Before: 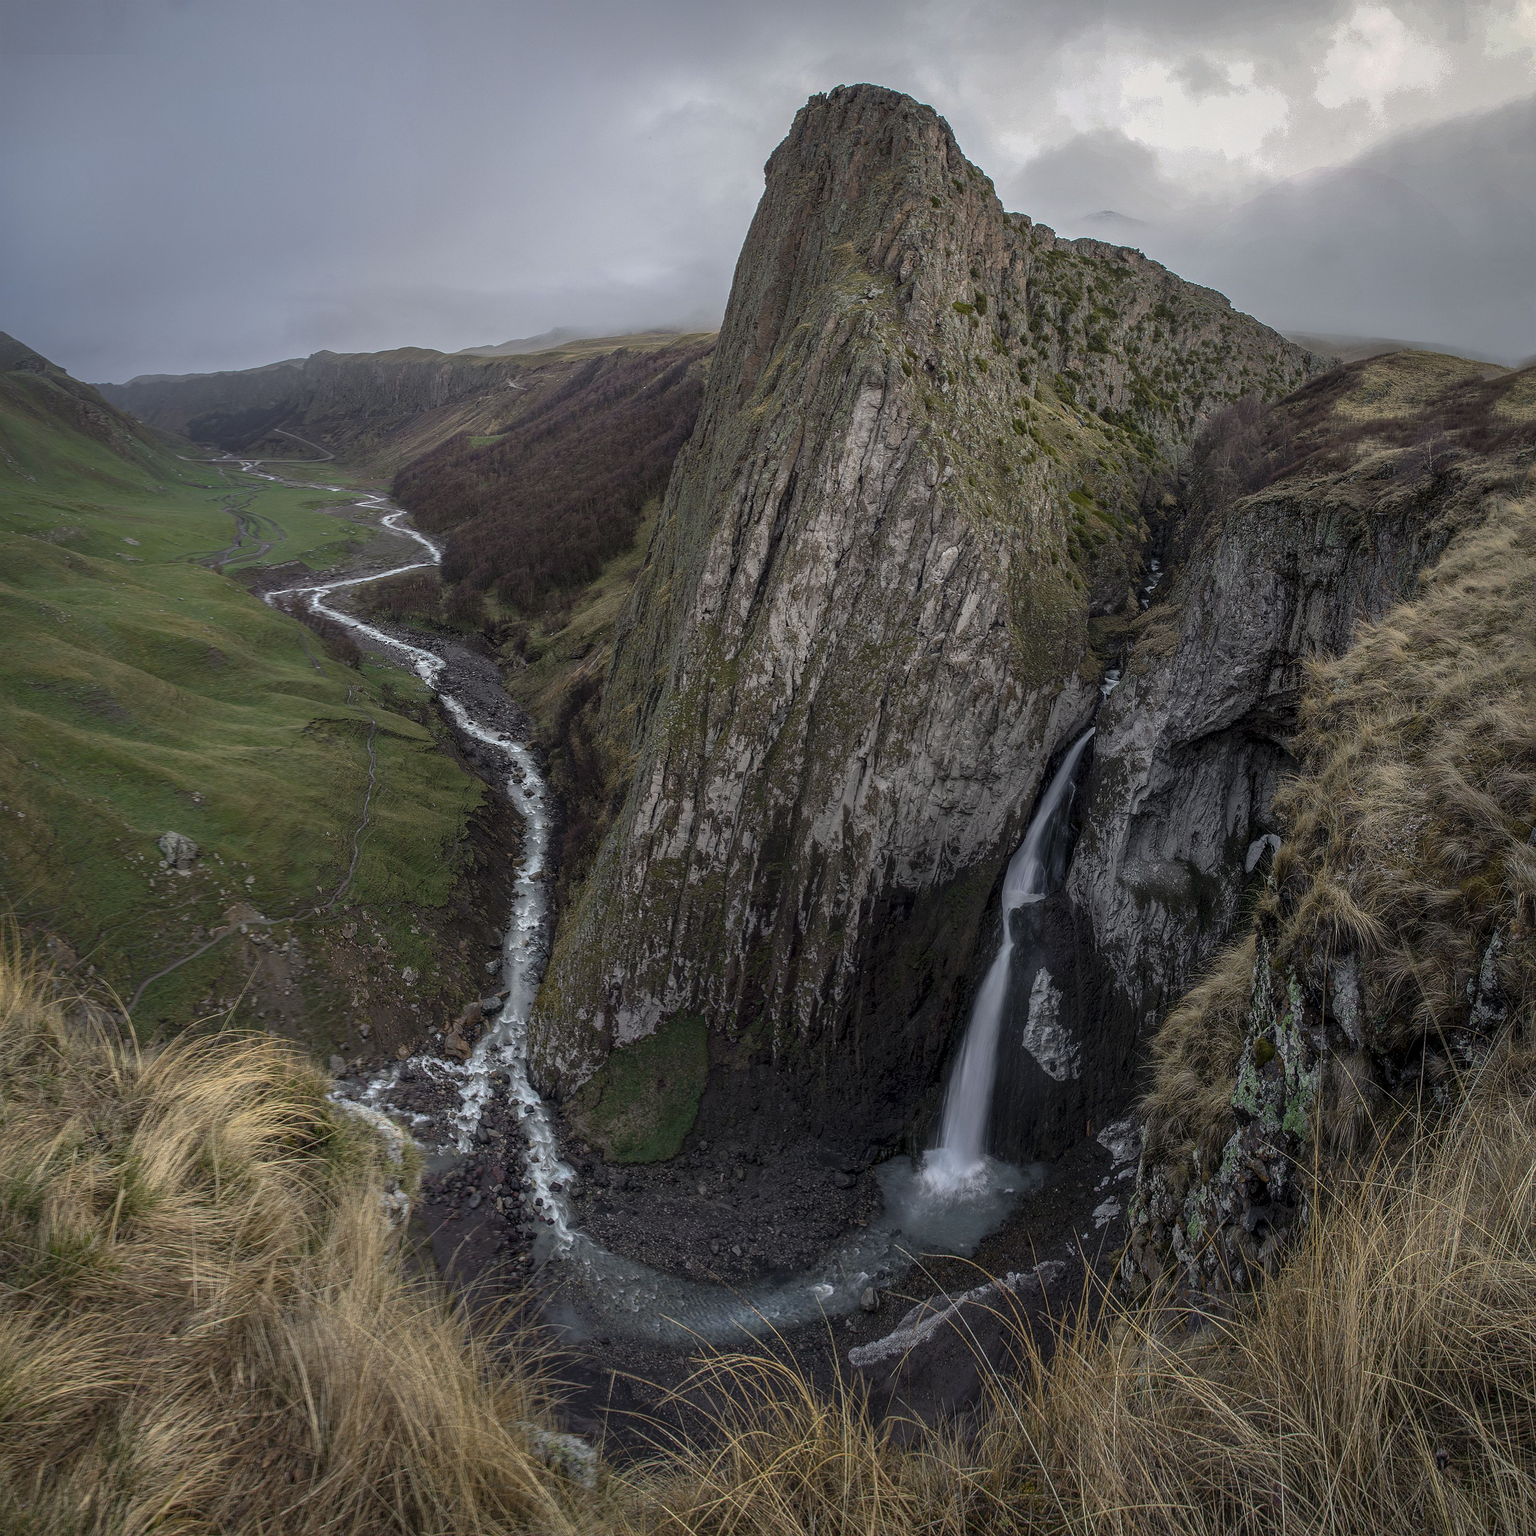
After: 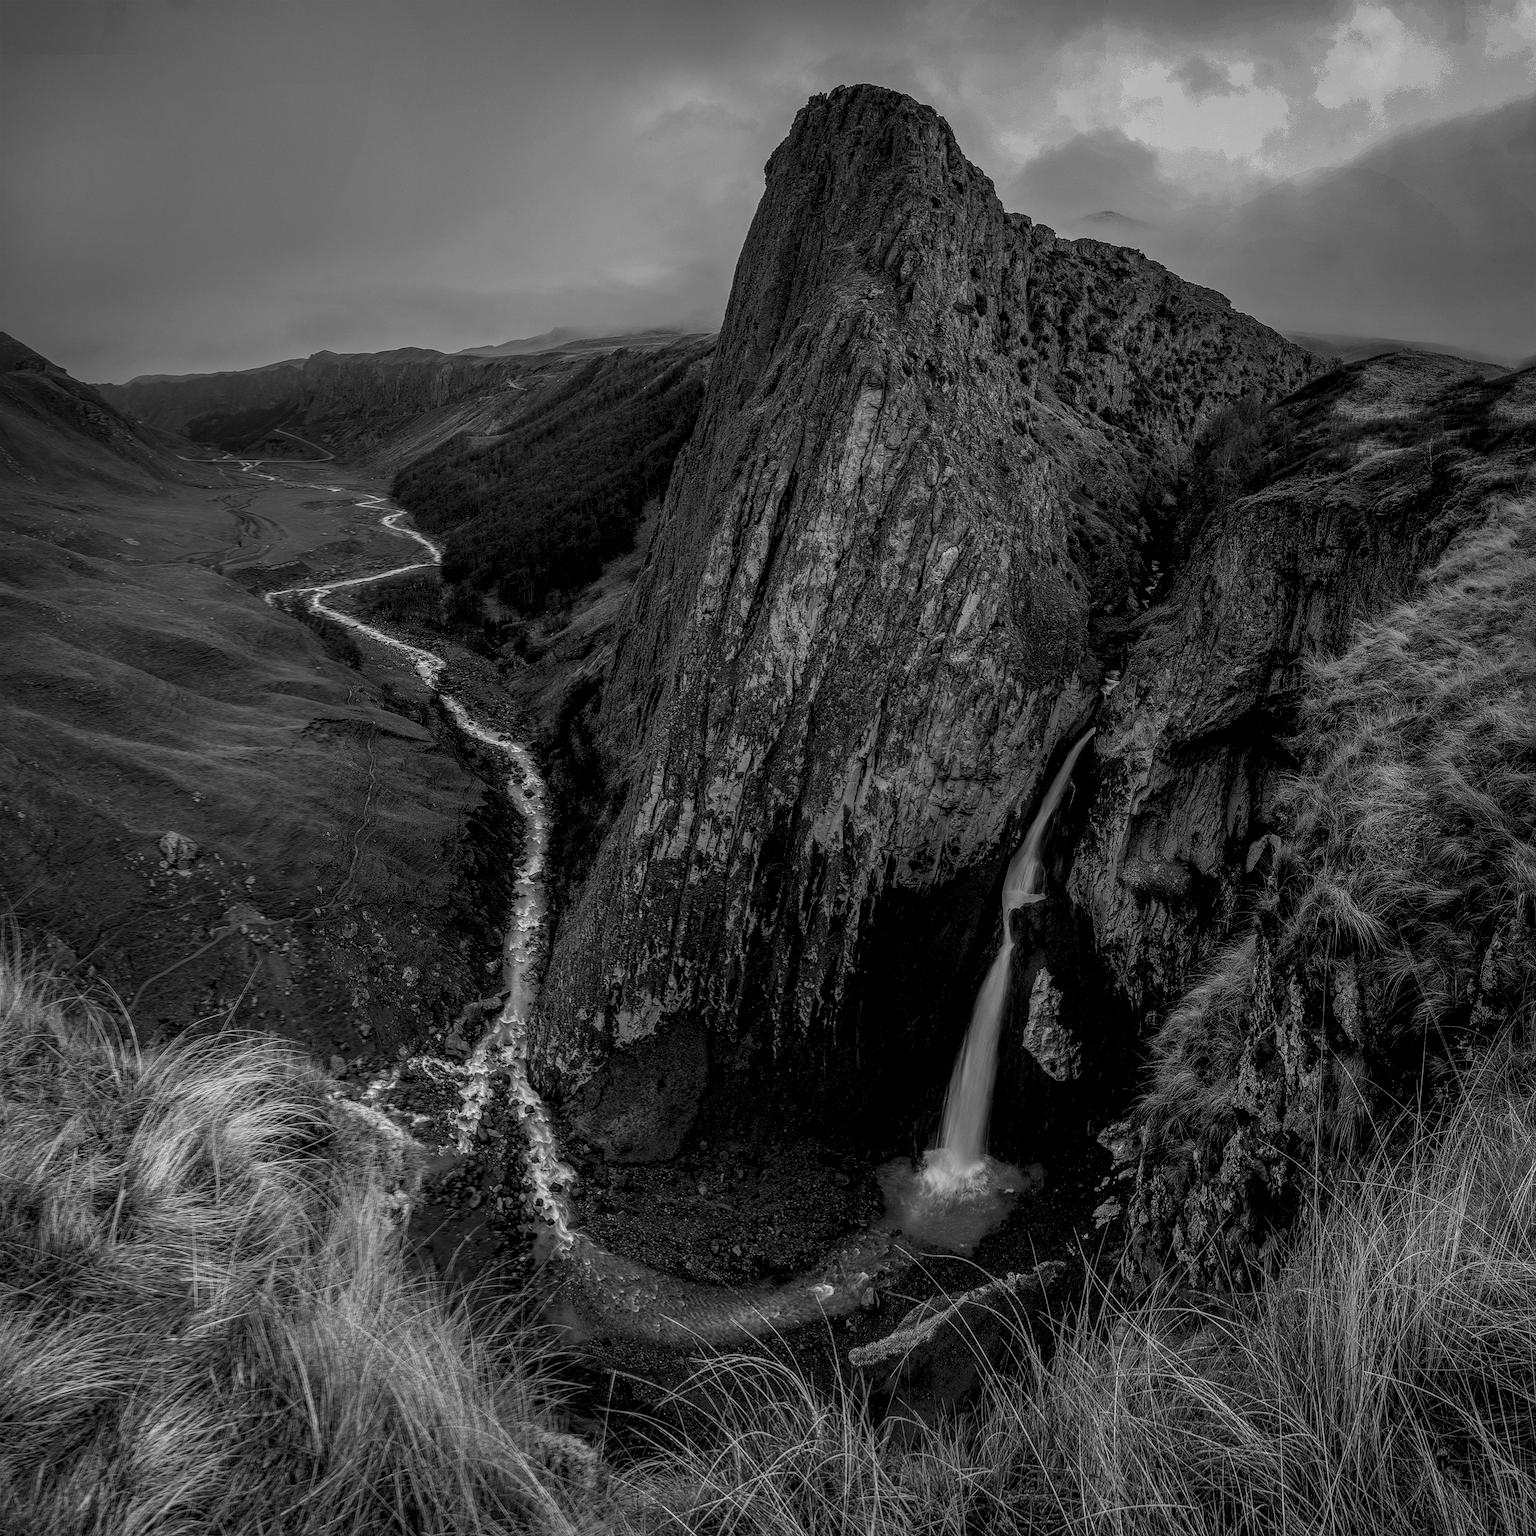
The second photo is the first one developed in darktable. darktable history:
exposure: exposure -0.462 EV, compensate highlight preservation false
monochrome: a -71.75, b 75.82
graduated density: on, module defaults
local contrast: highlights 79%, shadows 56%, detail 175%, midtone range 0.428
